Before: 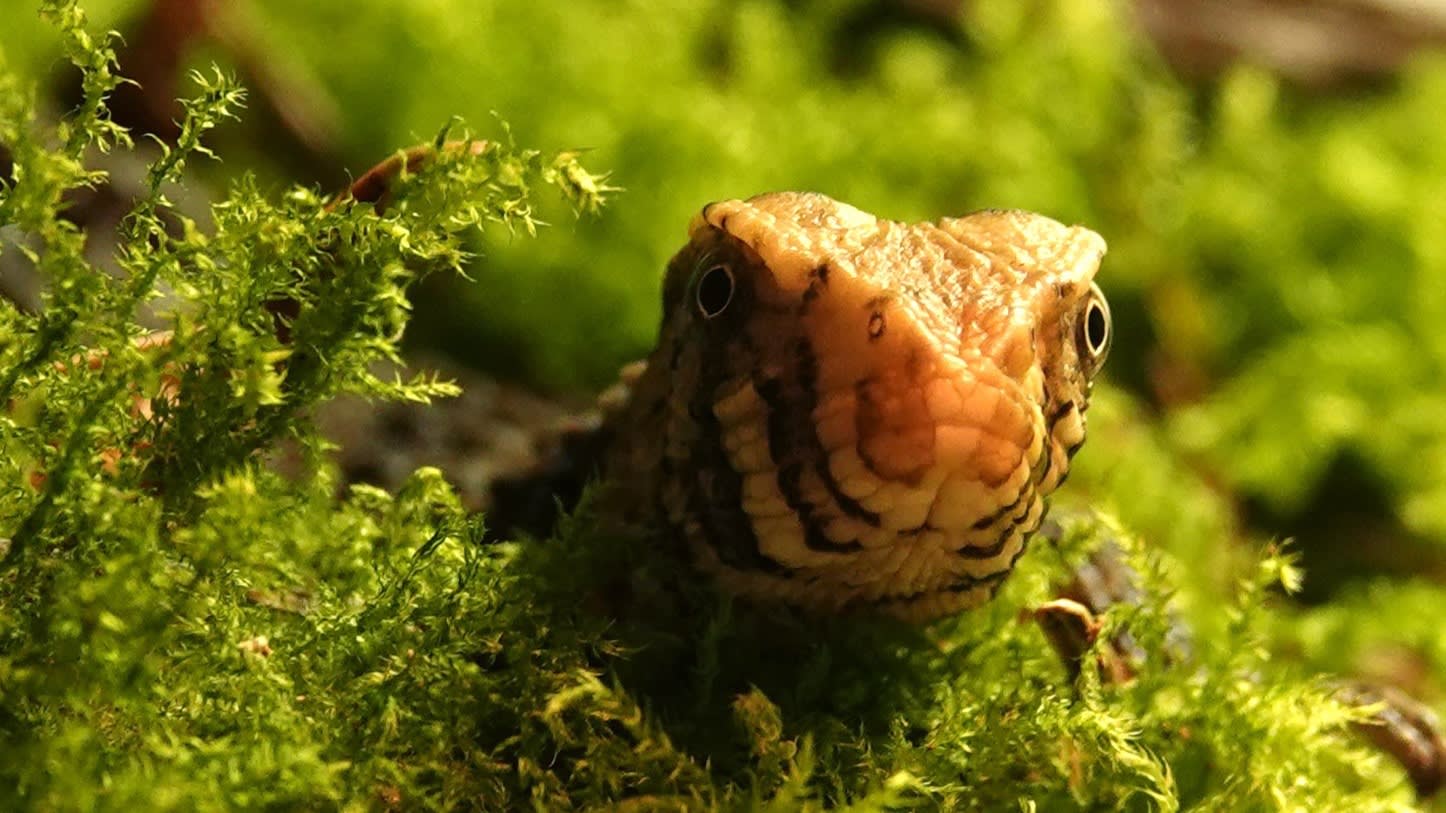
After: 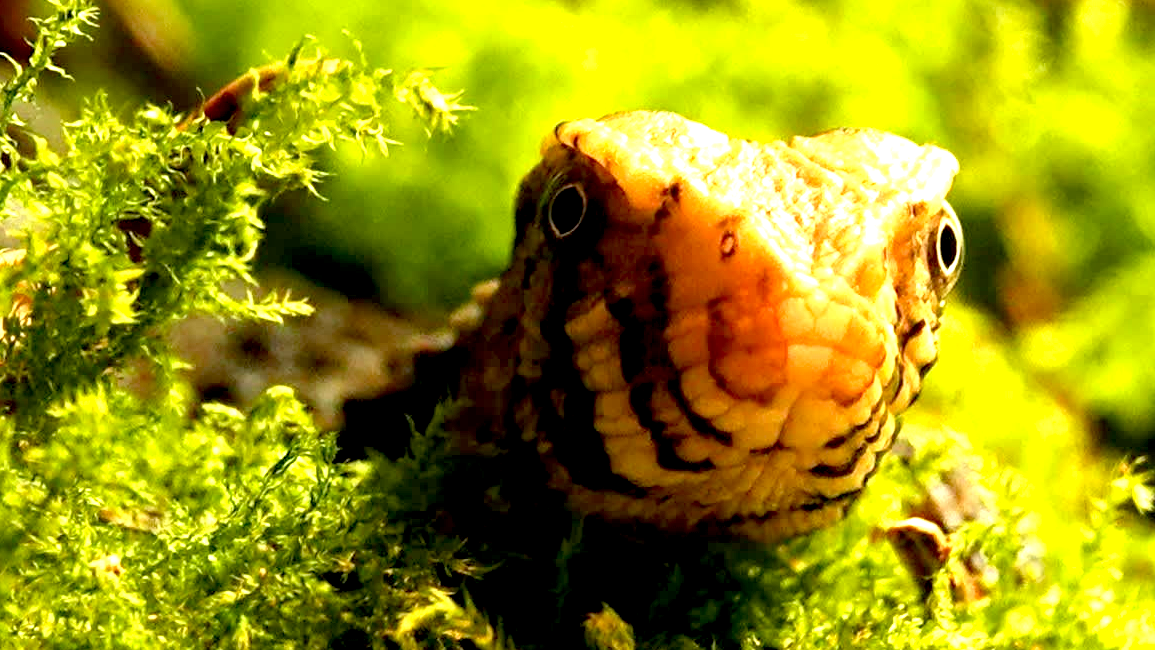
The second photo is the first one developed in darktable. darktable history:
haze removal: compatibility mode true
crop and rotate: left 10.293%, top 9.971%, right 9.815%, bottom 10.035%
exposure: black level correction 0.009, exposure 1.433 EV, compensate highlight preservation false
